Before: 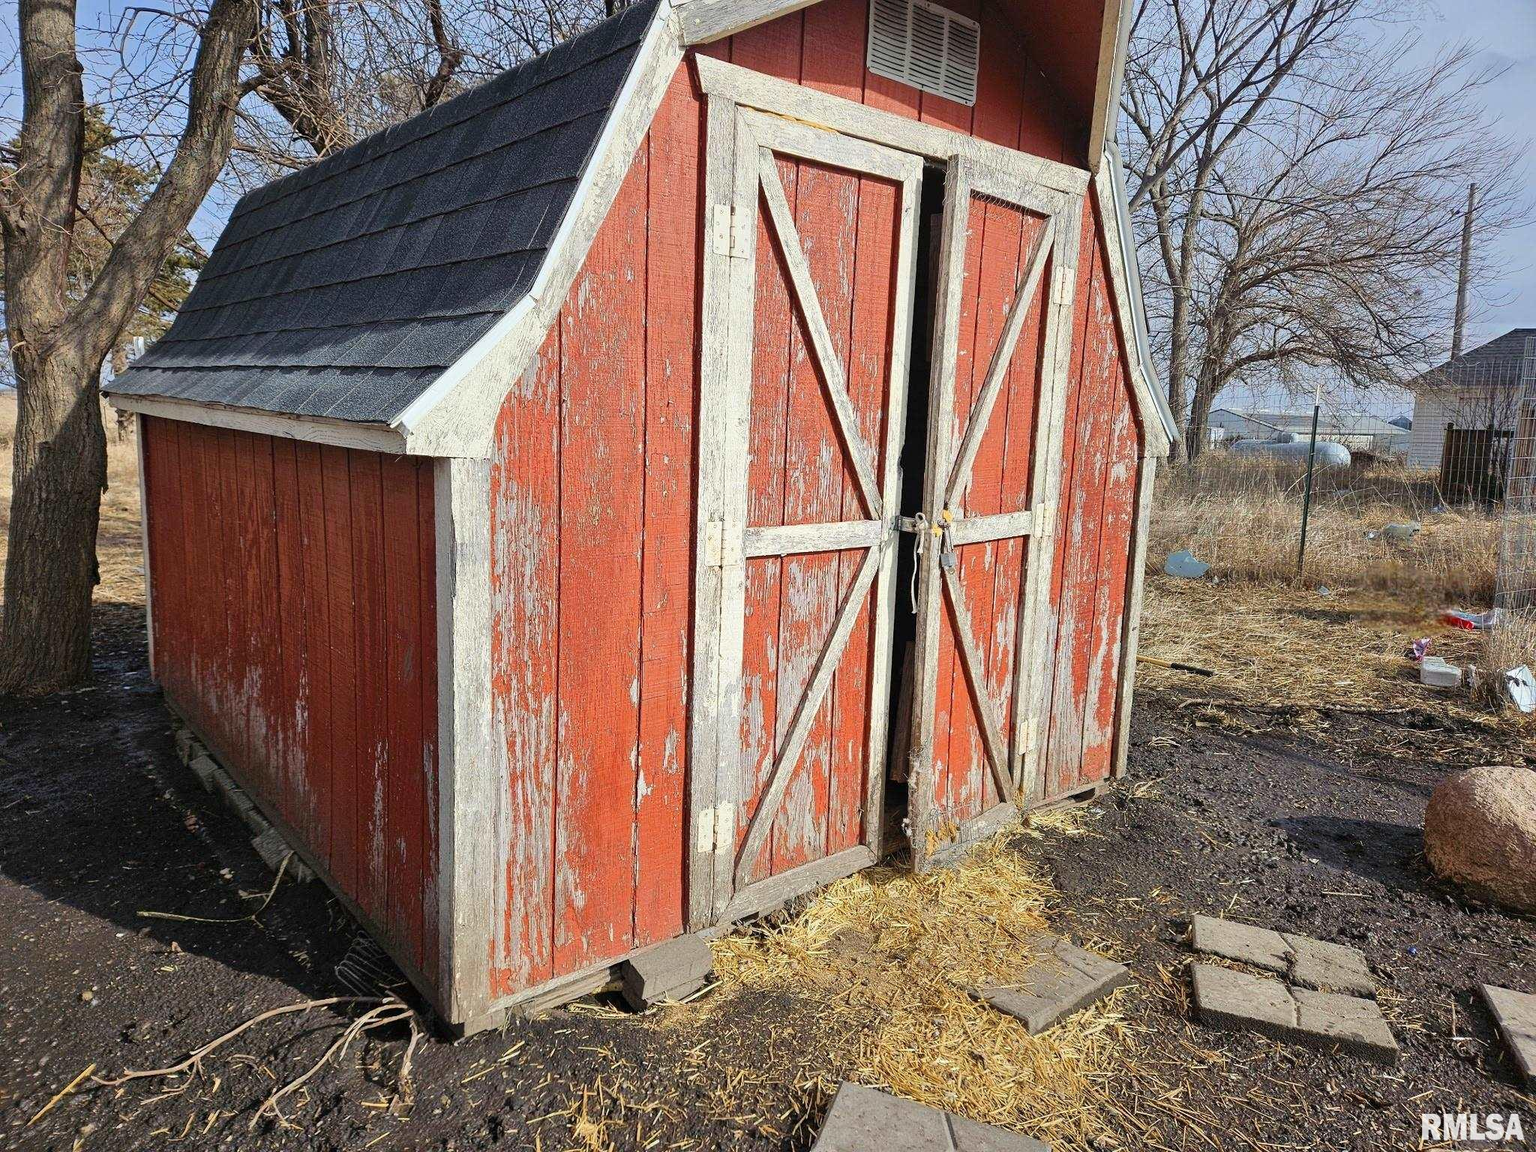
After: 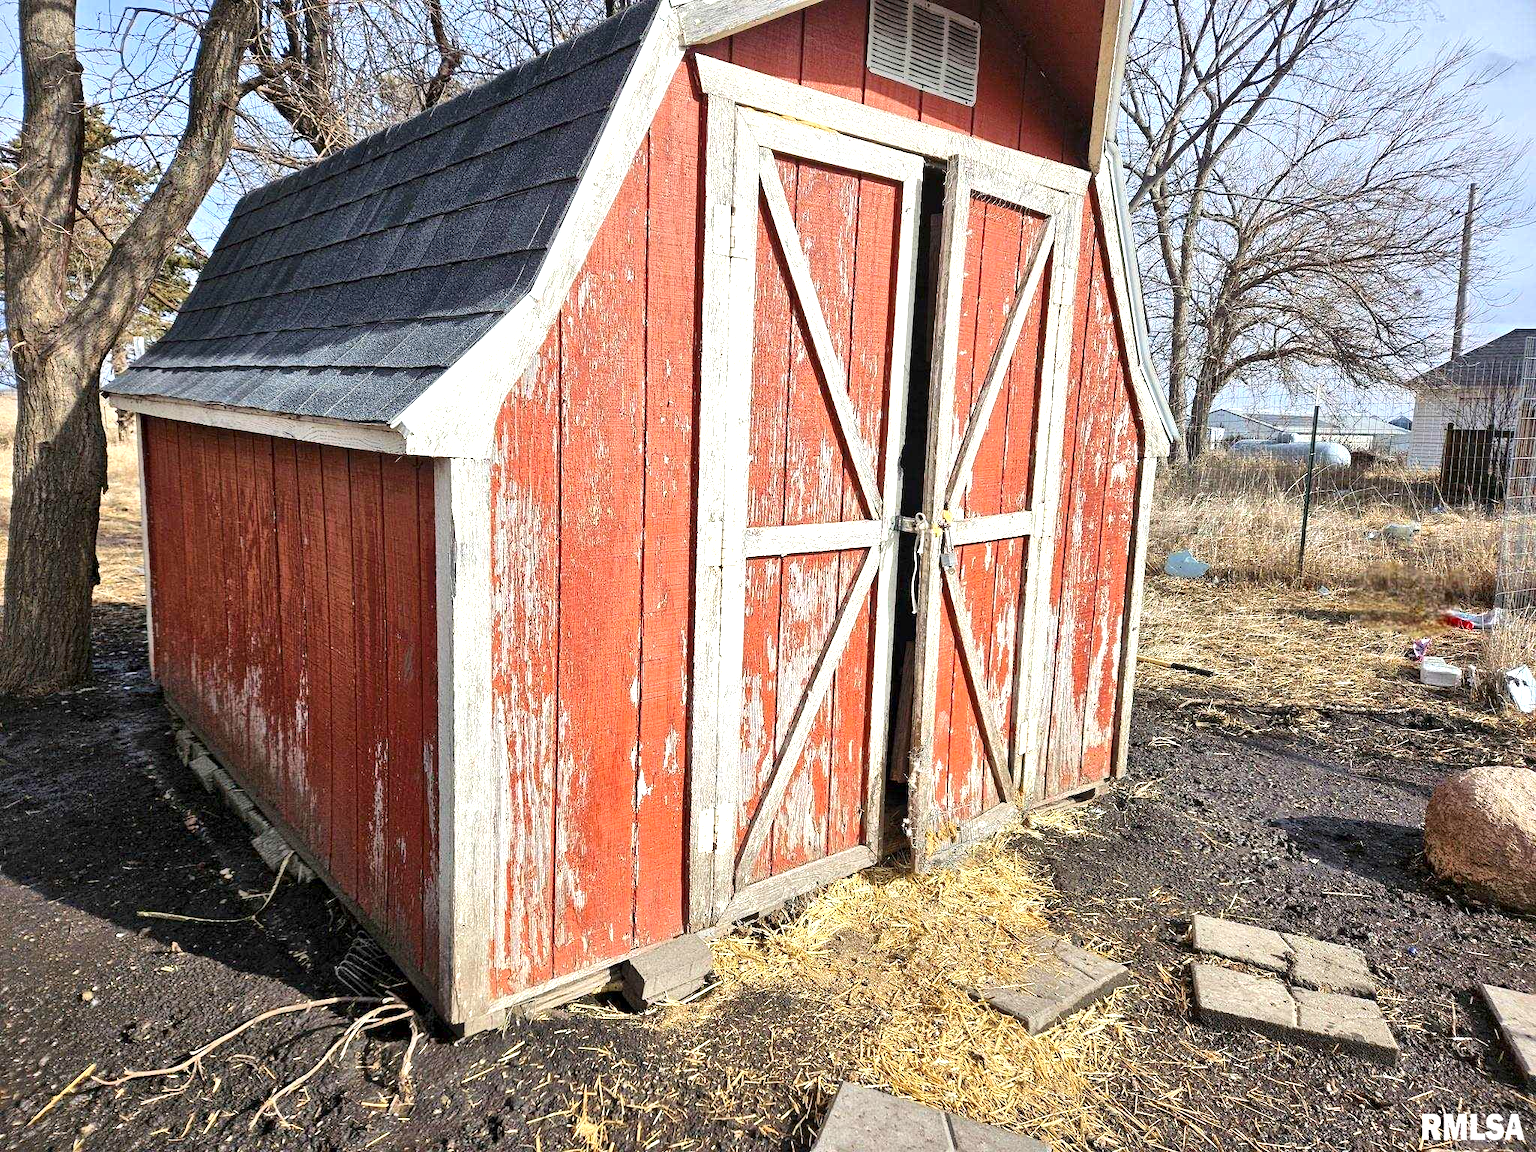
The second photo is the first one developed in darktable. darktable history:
local contrast: mode bilateral grid, contrast 25, coarseness 60, detail 151%, midtone range 0.2
exposure: exposure 0.669 EV, compensate highlight preservation false
